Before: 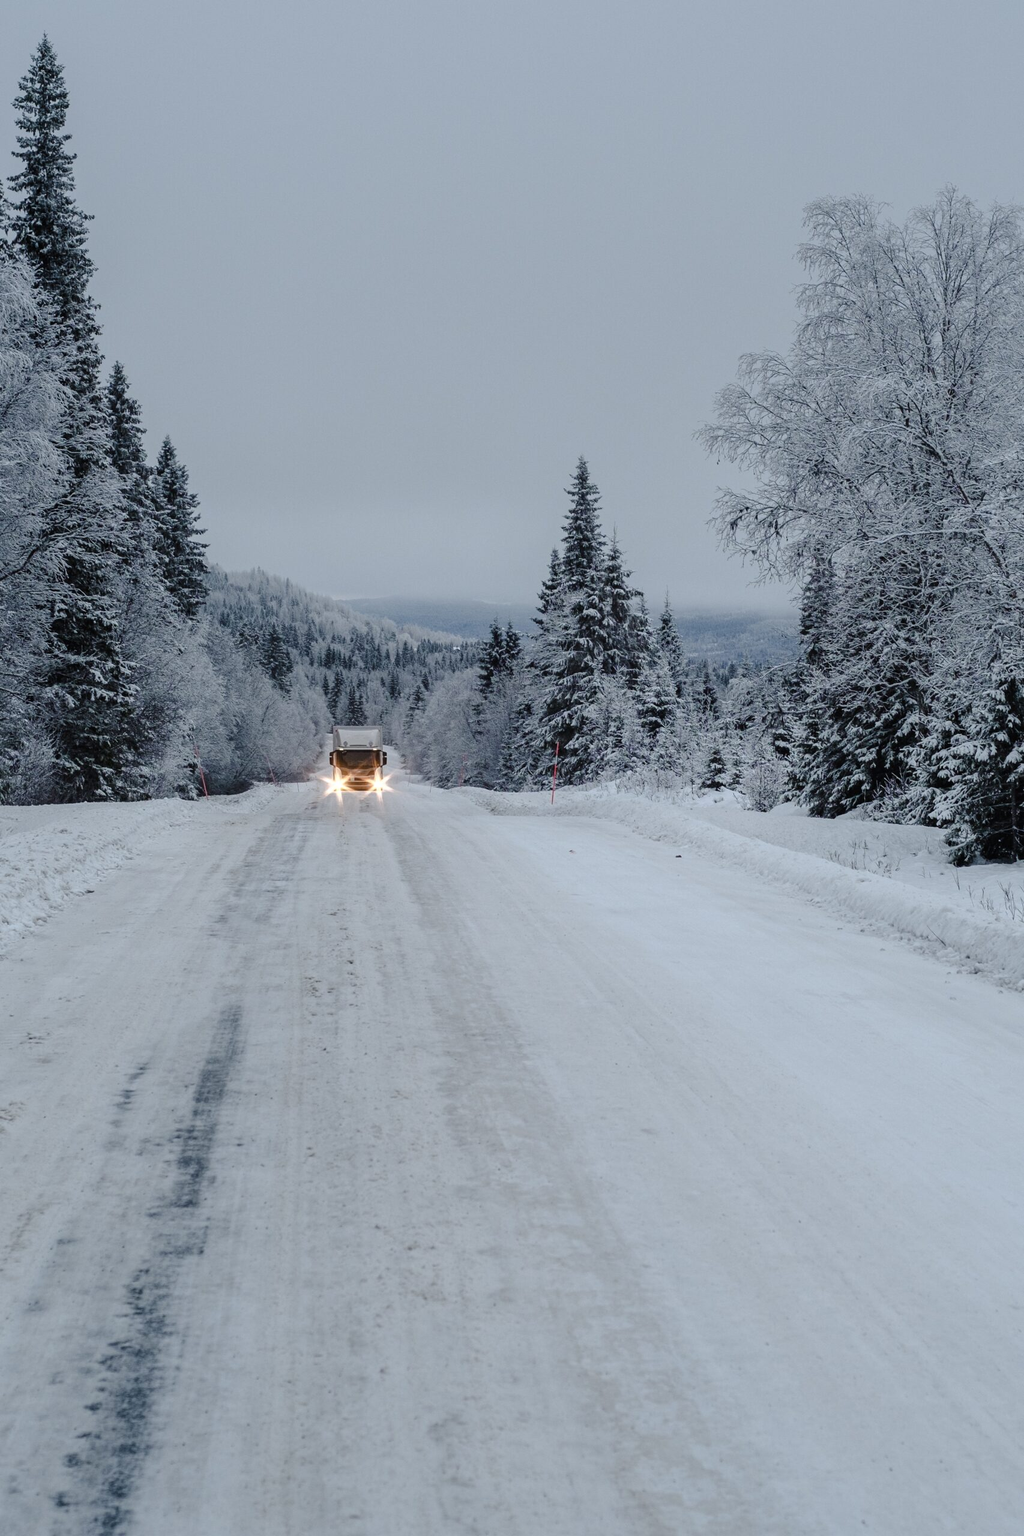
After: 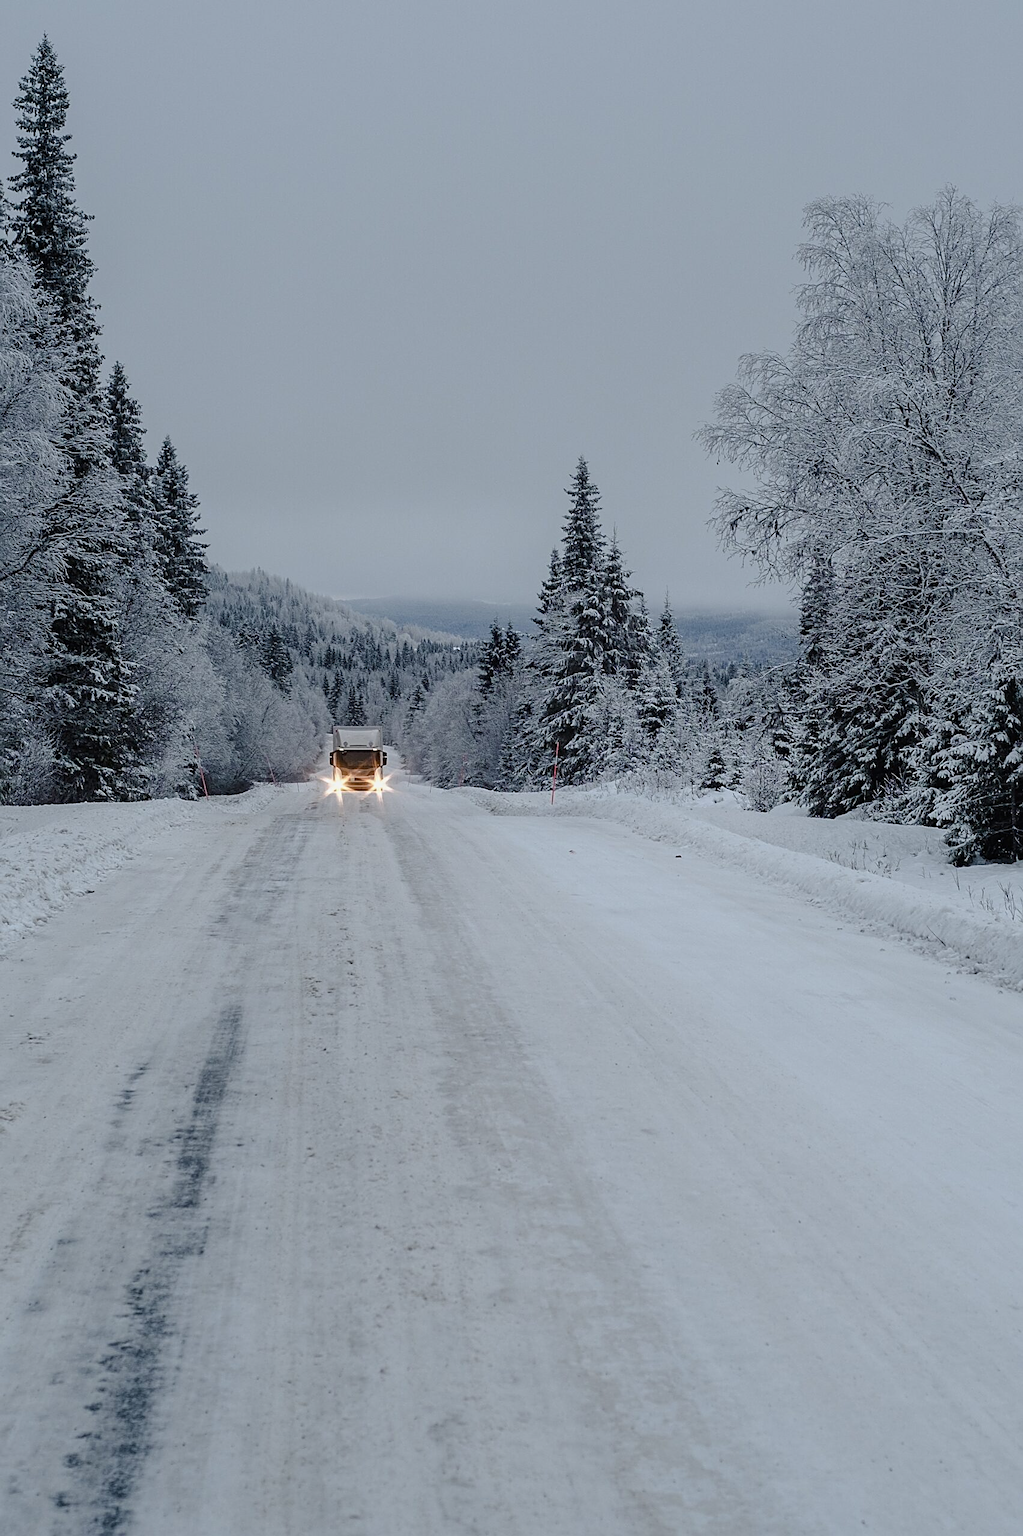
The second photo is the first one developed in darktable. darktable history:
sharpen: amount 0.575
exposure: exposure -0.157 EV, compensate highlight preservation false
